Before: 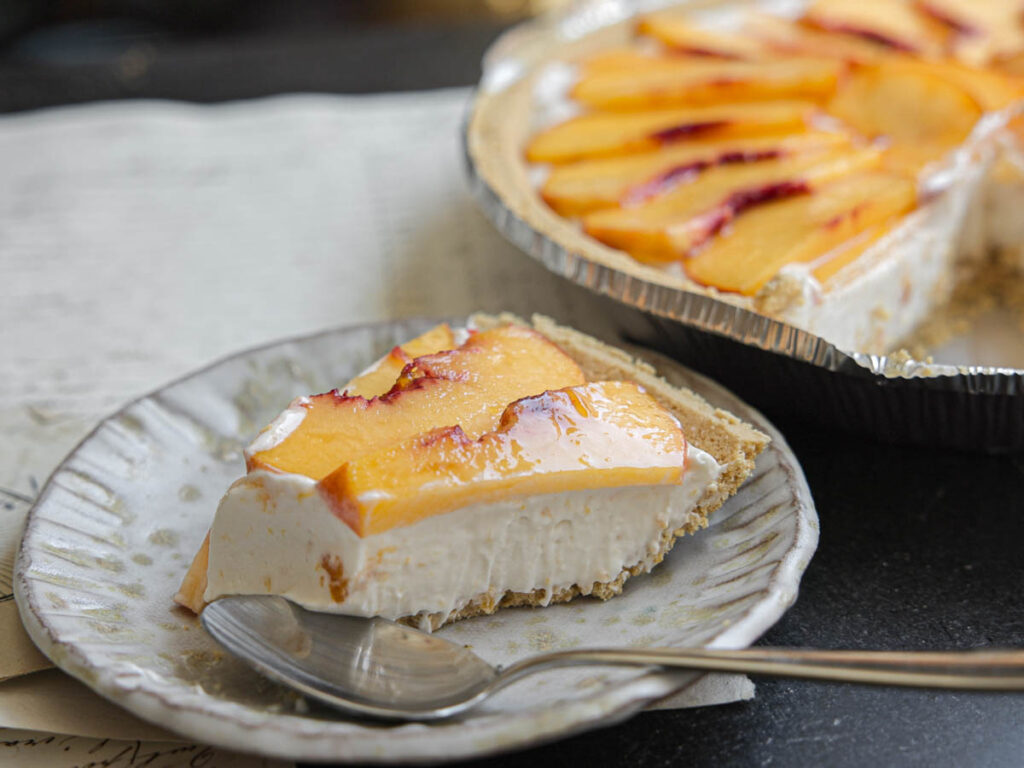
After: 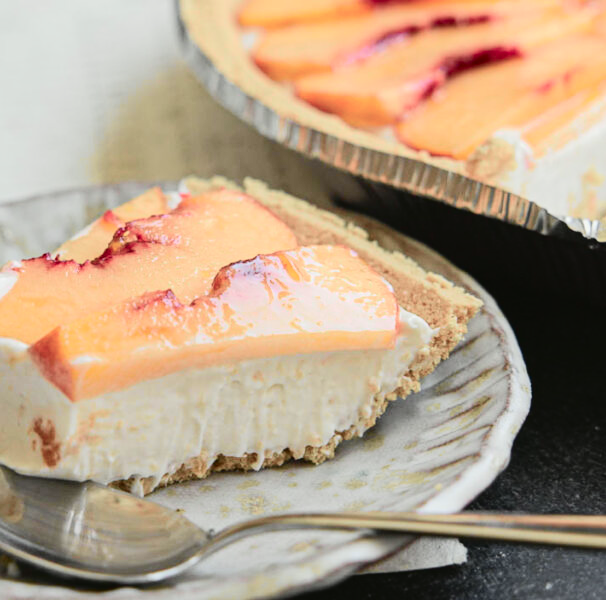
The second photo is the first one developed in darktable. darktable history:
tone curve: curves: ch0 [(0, 0.023) (0.113, 0.081) (0.204, 0.197) (0.498, 0.608) (0.709, 0.819) (0.984, 0.961)]; ch1 [(0, 0) (0.172, 0.123) (0.317, 0.272) (0.414, 0.382) (0.476, 0.479) (0.505, 0.501) (0.528, 0.54) (0.618, 0.647) (0.709, 0.764) (1, 1)]; ch2 [(0, 0) (0.411, 0.424) (0.492, 0.502) (0.521, 0.521) (0.55, 0.576) (0.686, 0.638) (1, 1)], color space Lab, independent channels, preserve colors none
crop and rotate: left 28.128%, top 17.799%, right 12.666%, bottom 4.032%
